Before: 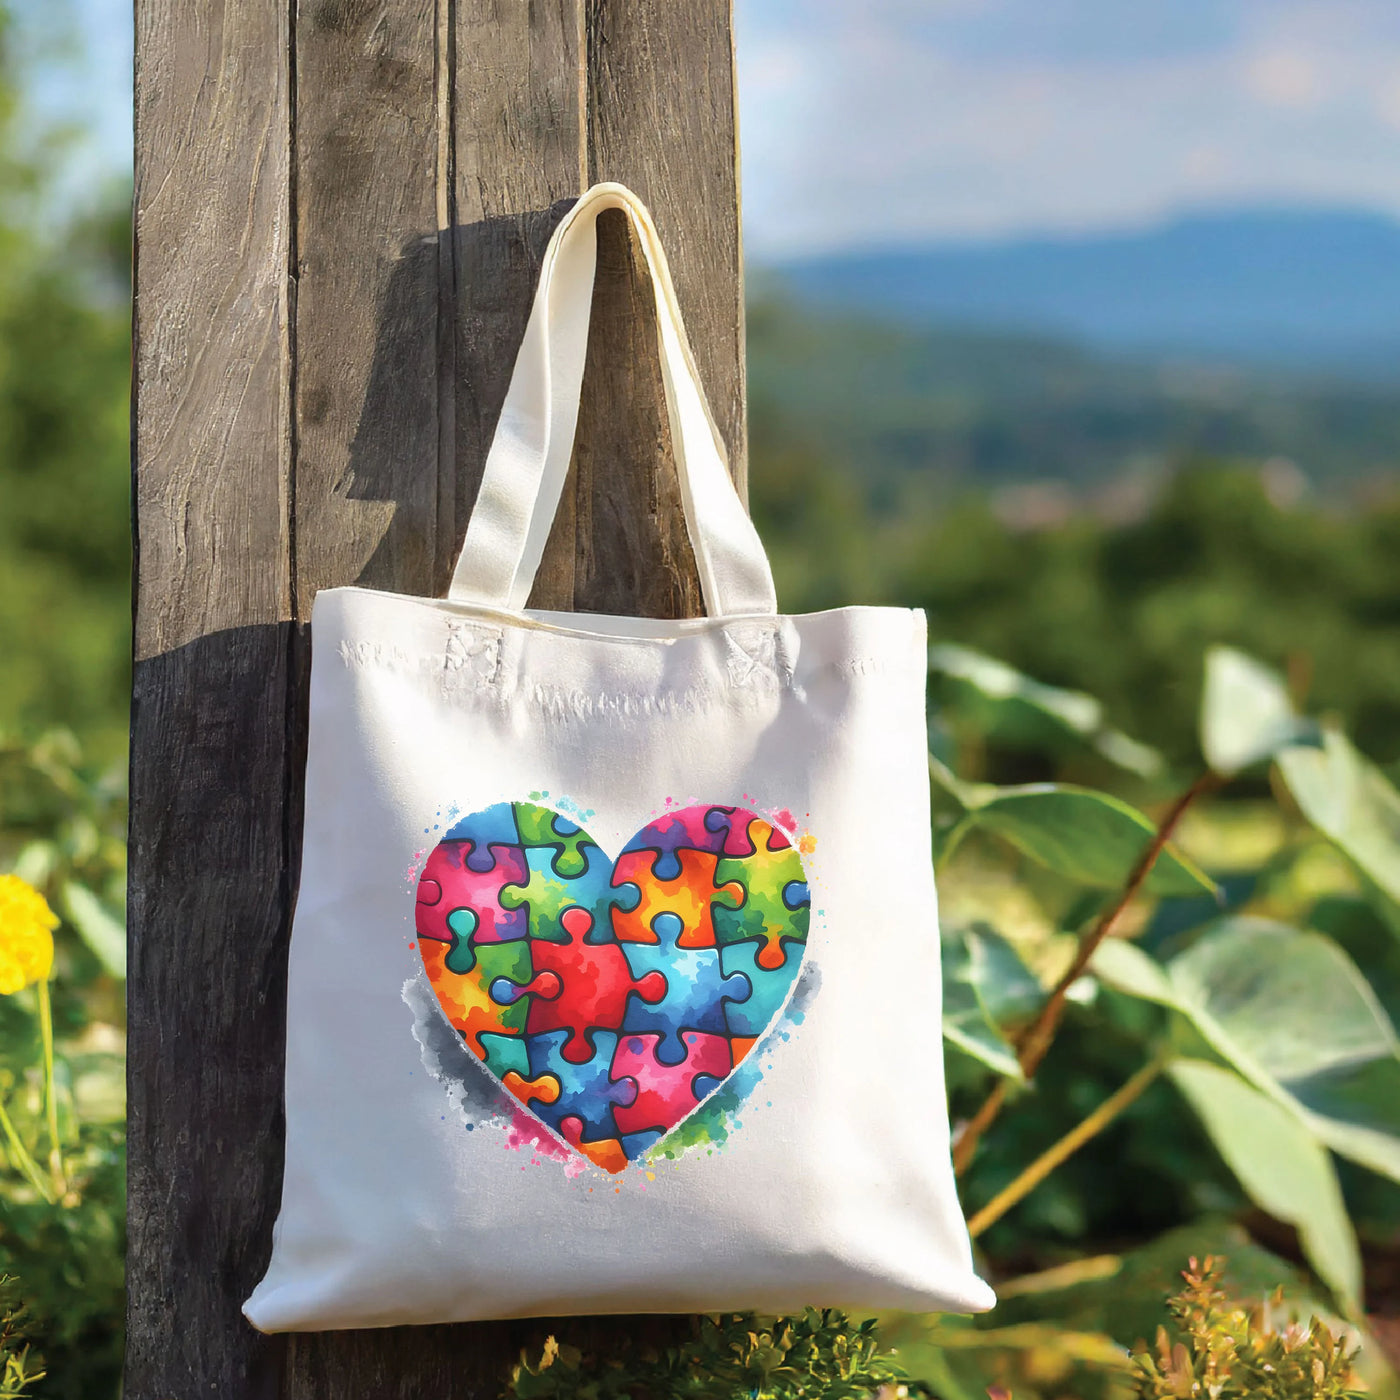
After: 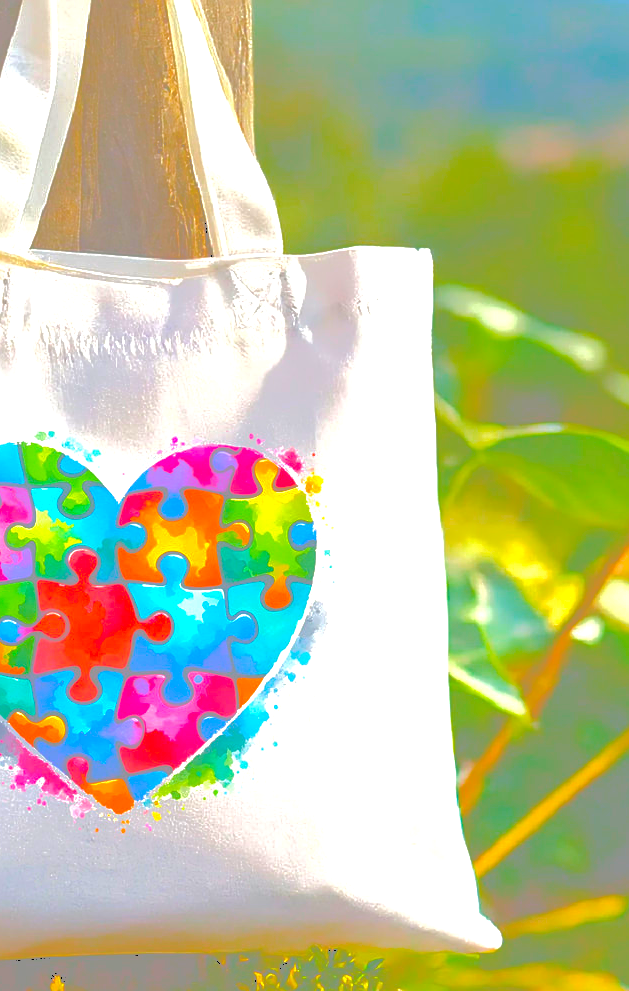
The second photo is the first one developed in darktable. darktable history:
tone curve: curves: ch0 [(0, 0) (0.003, 0.6) (0.011, 0.6) (0.025, 0.601) (0.044, 0.601) (0.069, 0.601) (0.1, 0.601) (0.136, 0.602) (0.177, 0.605) (0.224, 0.609) (0.277, 0.615) (0.335, 0.625) (0.399, 0.633) (0.468, 0.654) (0.543, 0.676) (0.623, 0.71) (0.709, 0.753) (0.801, 0.802) (0.898, 0.85) (1, 1)], color space Lab, independent channels, preserve colors none
sharpen: on, module defaults
color balance rgb: linear chroma grading › shadows 10.036%, linear chroma grading › highlights 9.791%, linear chroma grading › global chroma 14.782%, linear chroma grading › mid-tones 14.63%, perceptual saturation grading › global saturation 25.462%, global vibrance 20.484%
crop: left 35.286%, top 25.725%, right 19.765%, bottom 3.459%
exposure: exposure 0.607 EV, compensate exposure bias true, compensate highlight preservation false
